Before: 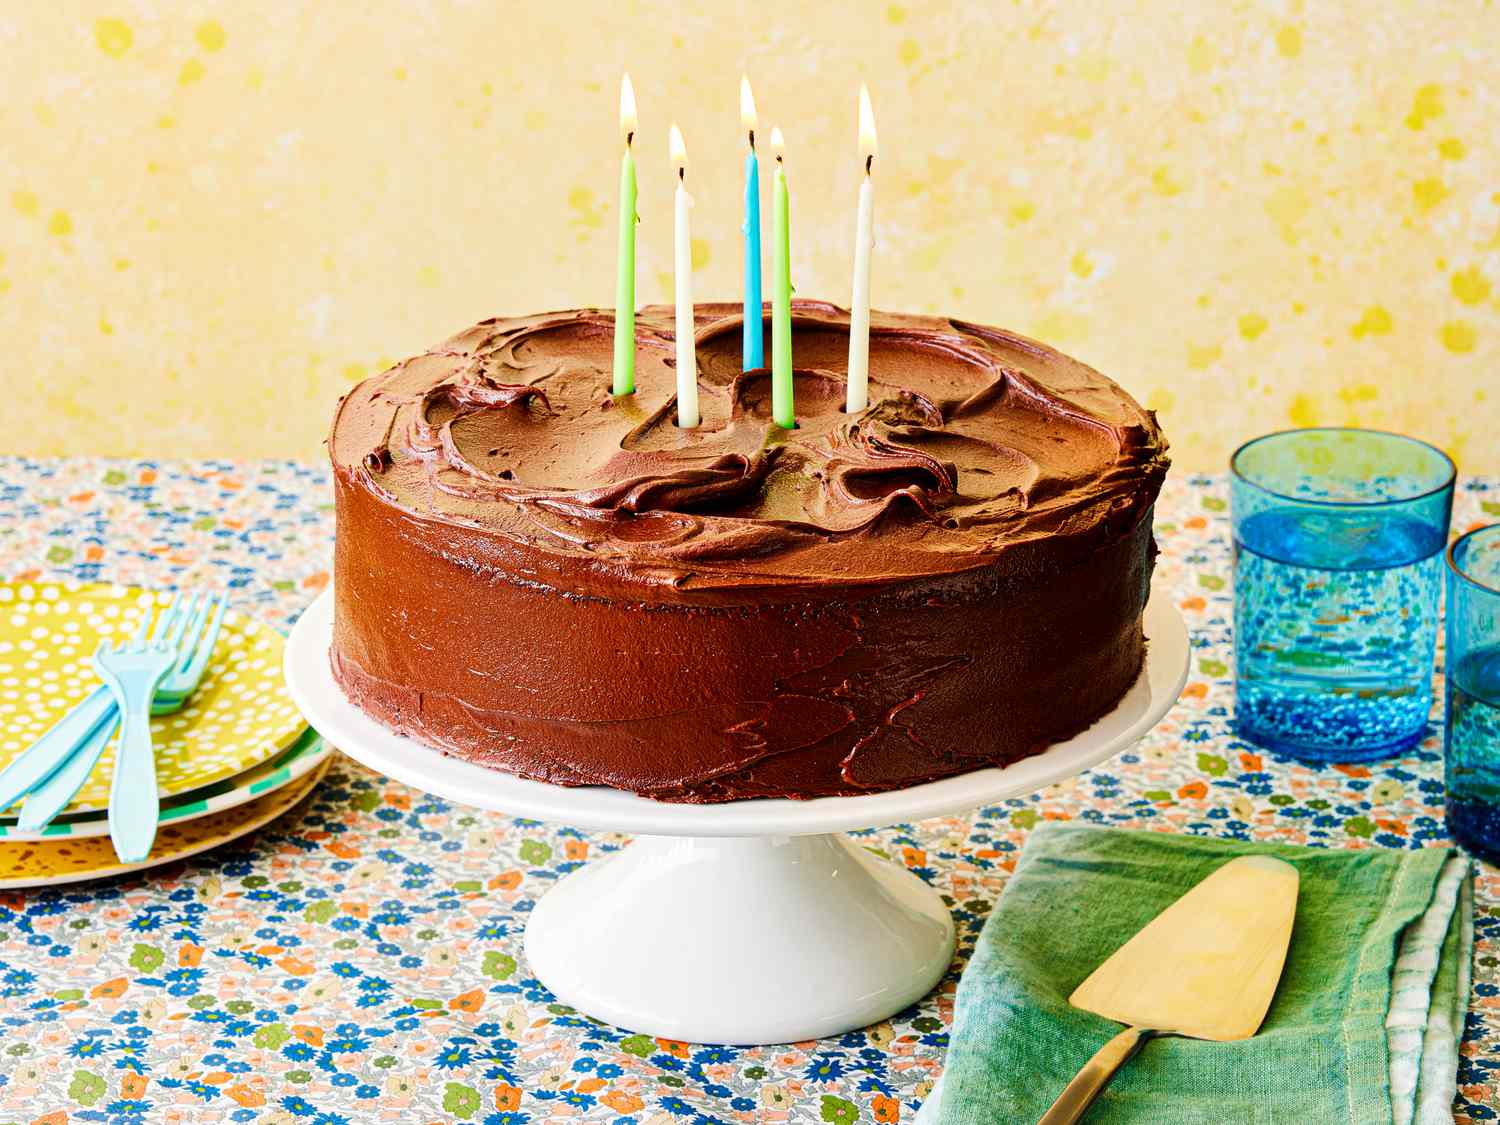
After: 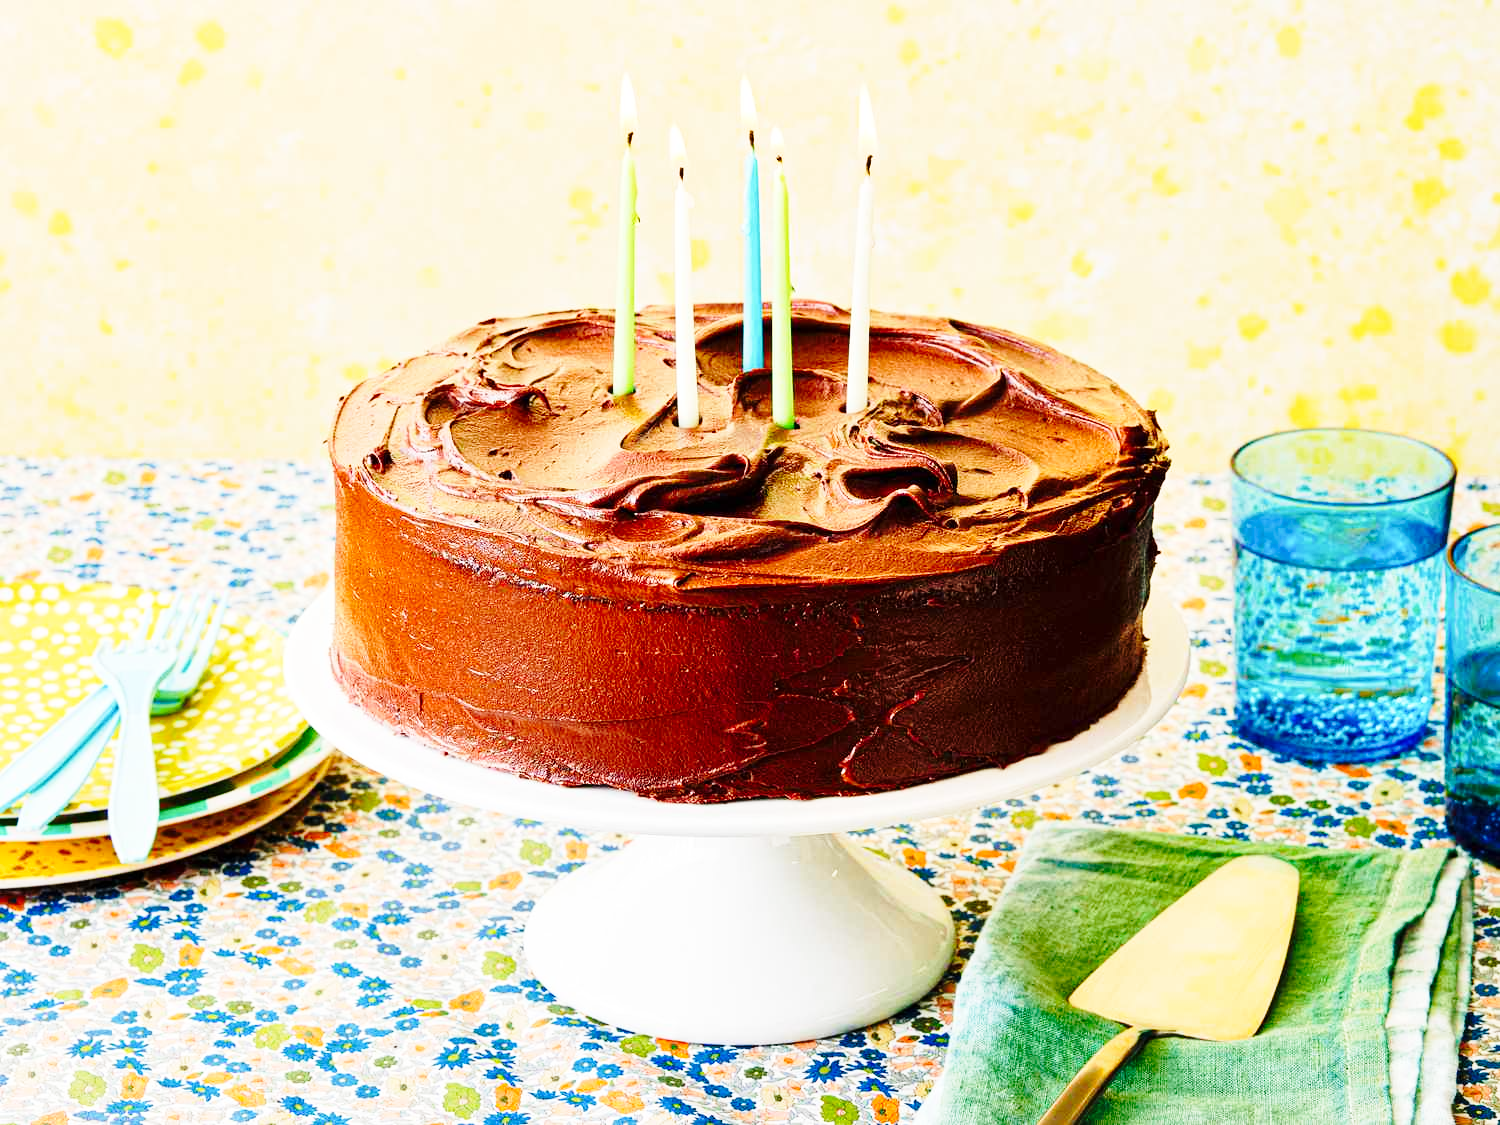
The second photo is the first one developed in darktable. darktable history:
base curve: curves: ch0 [(0, 0) (0.028, 0.03) (0.121, 0.232) (0.46, 0.748) (0.859, 0.968) (1, 1)], fusion 1, exposure shift 0.01, preserve colors none
